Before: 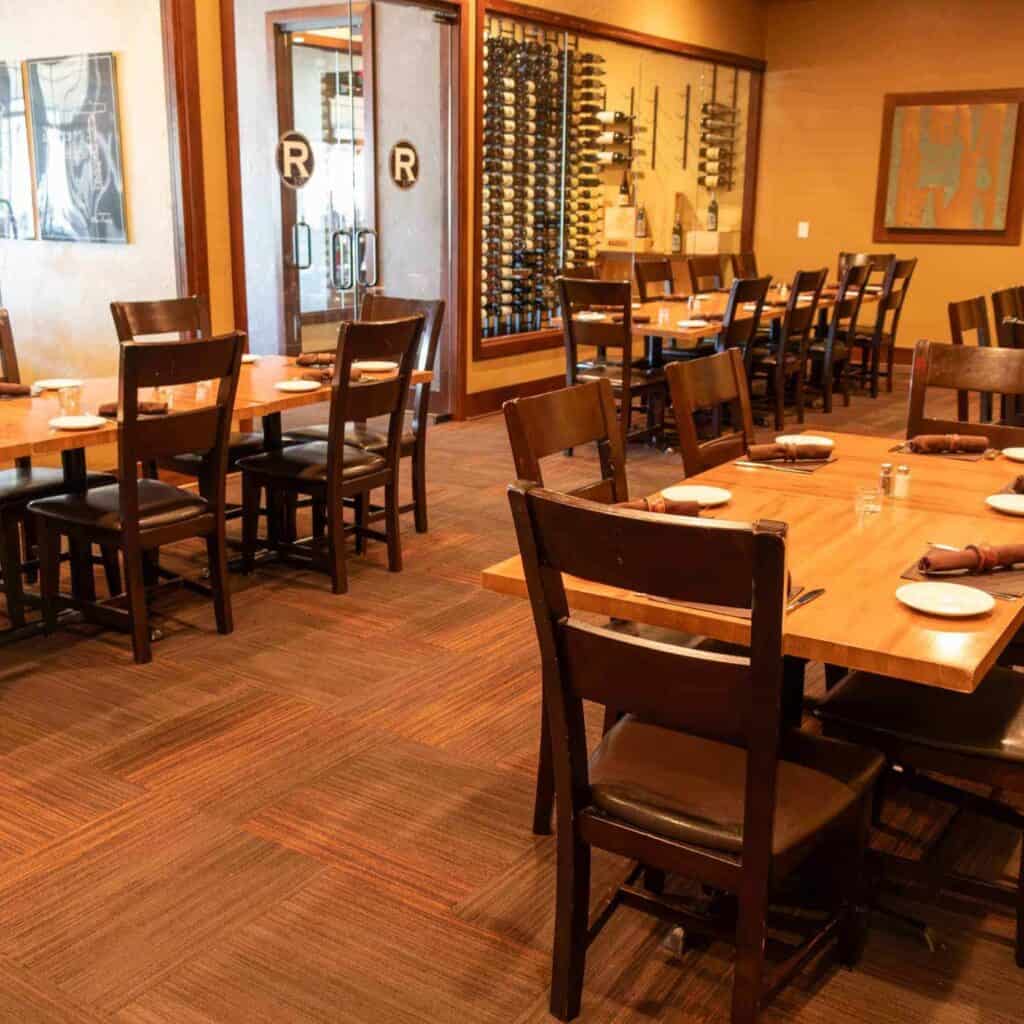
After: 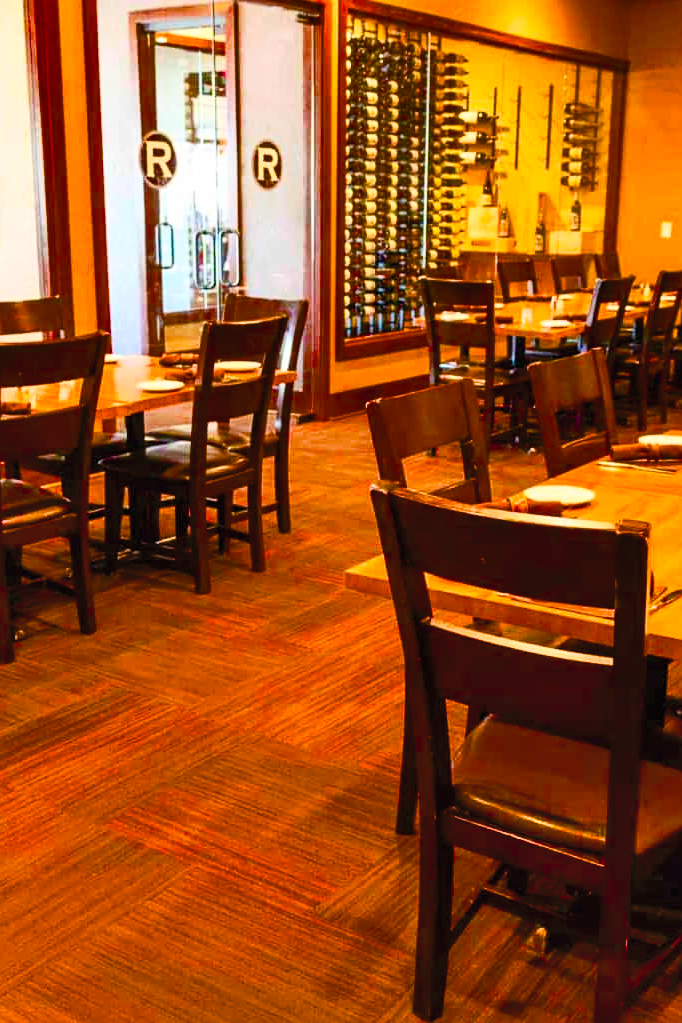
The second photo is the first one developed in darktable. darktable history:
contrast brightness saturation: contrast 0.24, brightness 0.247, saturation 0.379
shadows and highlights: soften with gaussian
sharpen: amount 0.204
crop and rotate: left 13.439%, right 19.911%
color balance rgb: perceptual saturation grading › global saturation 20%, perceptual saturation grading › highlights -14.355%, perceptual saturation grading › shadows 49.907%, global vibrance 1.715%, saturation formula JzAzBz (2021)
